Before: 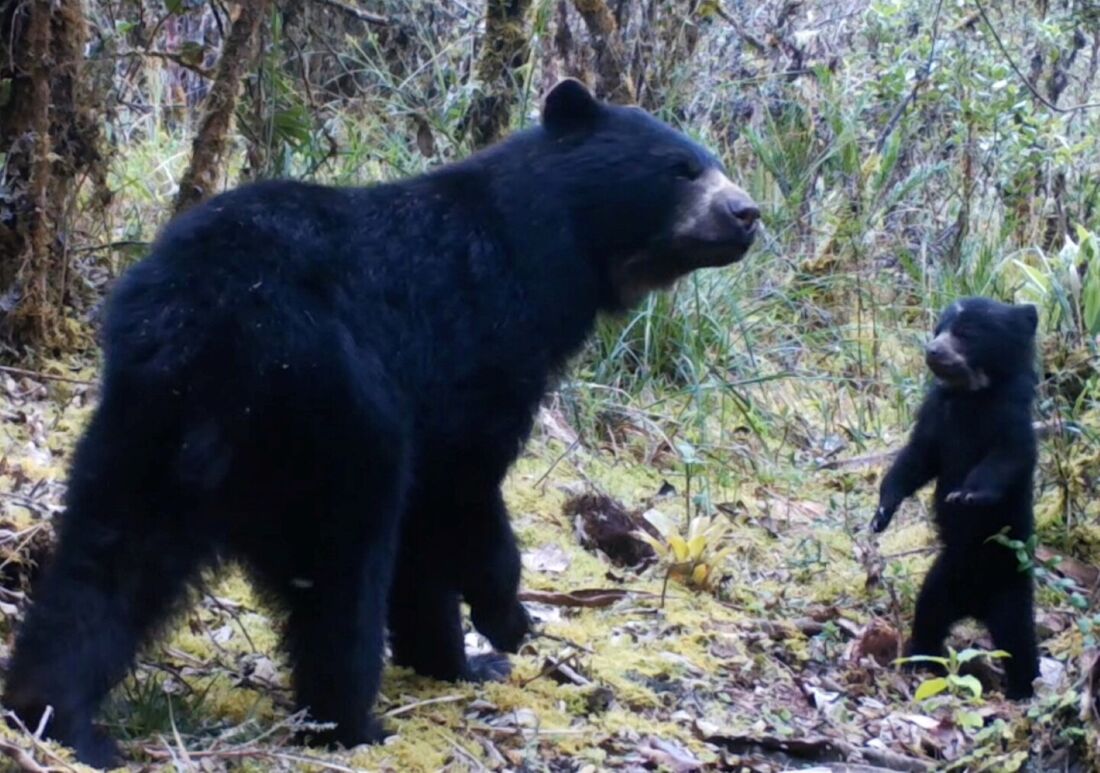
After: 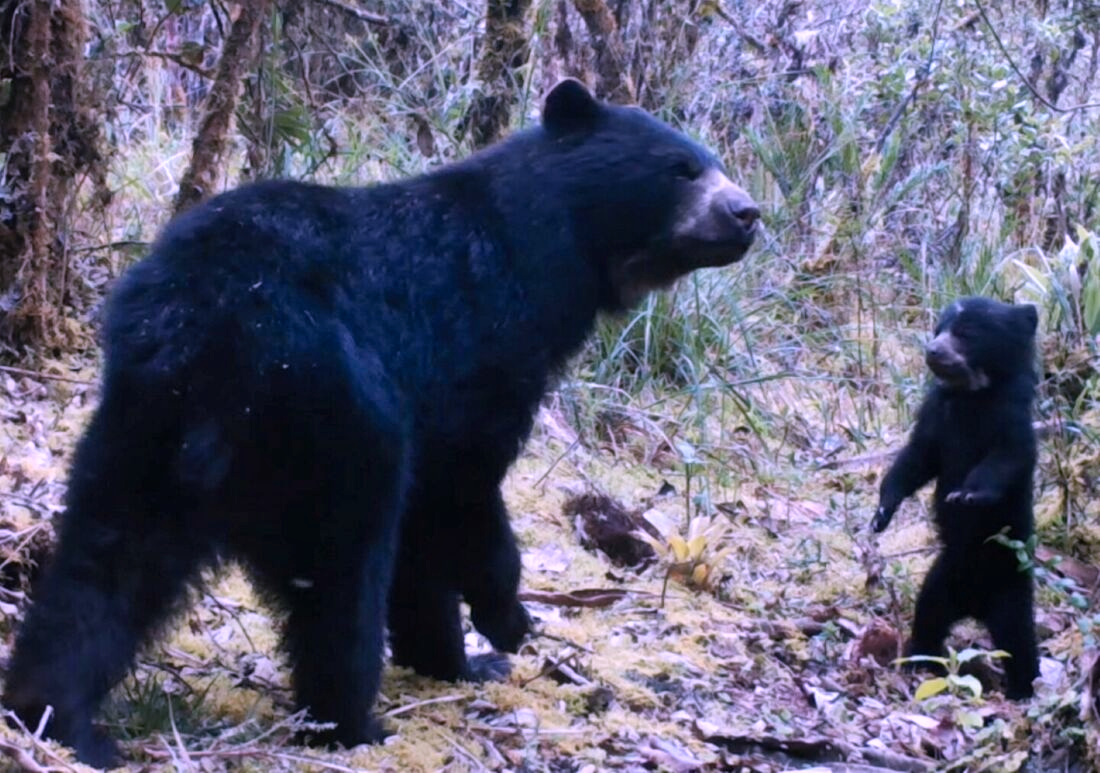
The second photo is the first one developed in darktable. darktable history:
shadows and highlights: shadows 49, highlights -41, soften with gaussian
color correction: highlights a* 15.03, highlights b* -25.07
